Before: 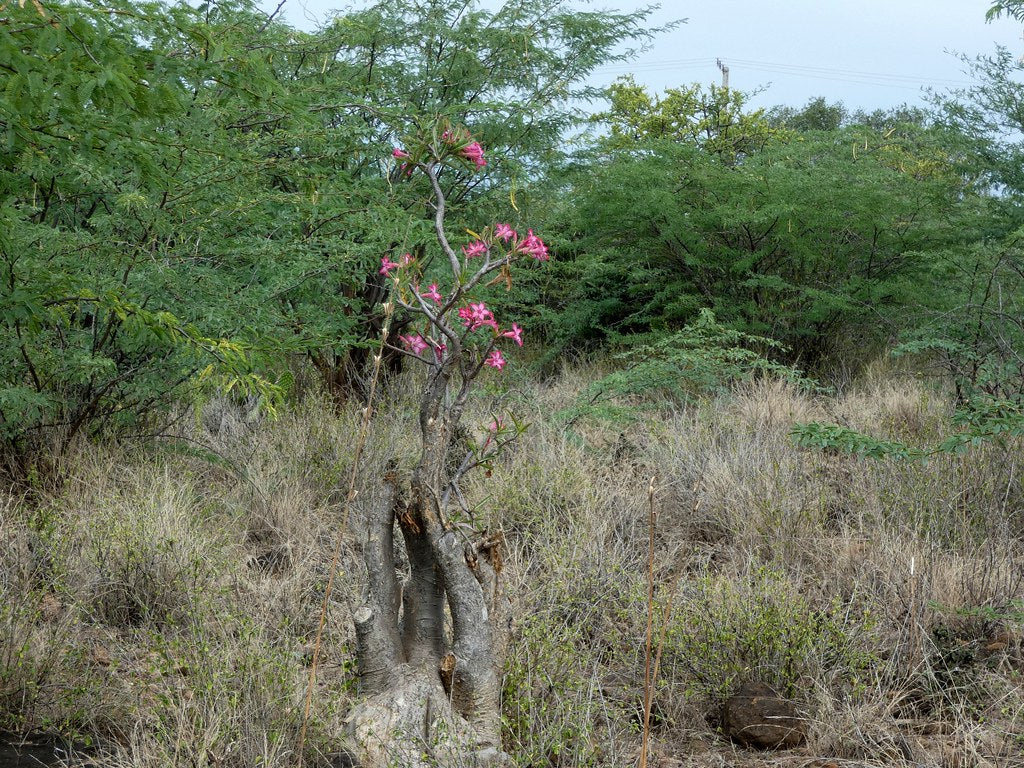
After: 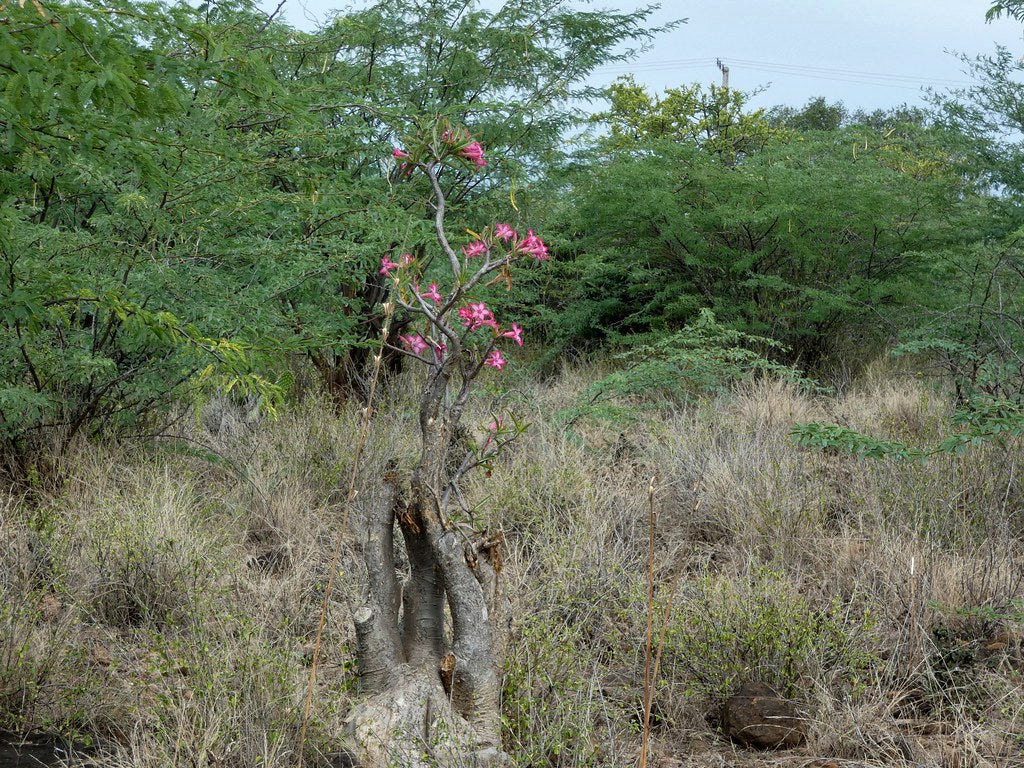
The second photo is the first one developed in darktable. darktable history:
shadows and highlights: shadows 39.45, highlights -53.22, low approximation 0.01, soften with gaussian
